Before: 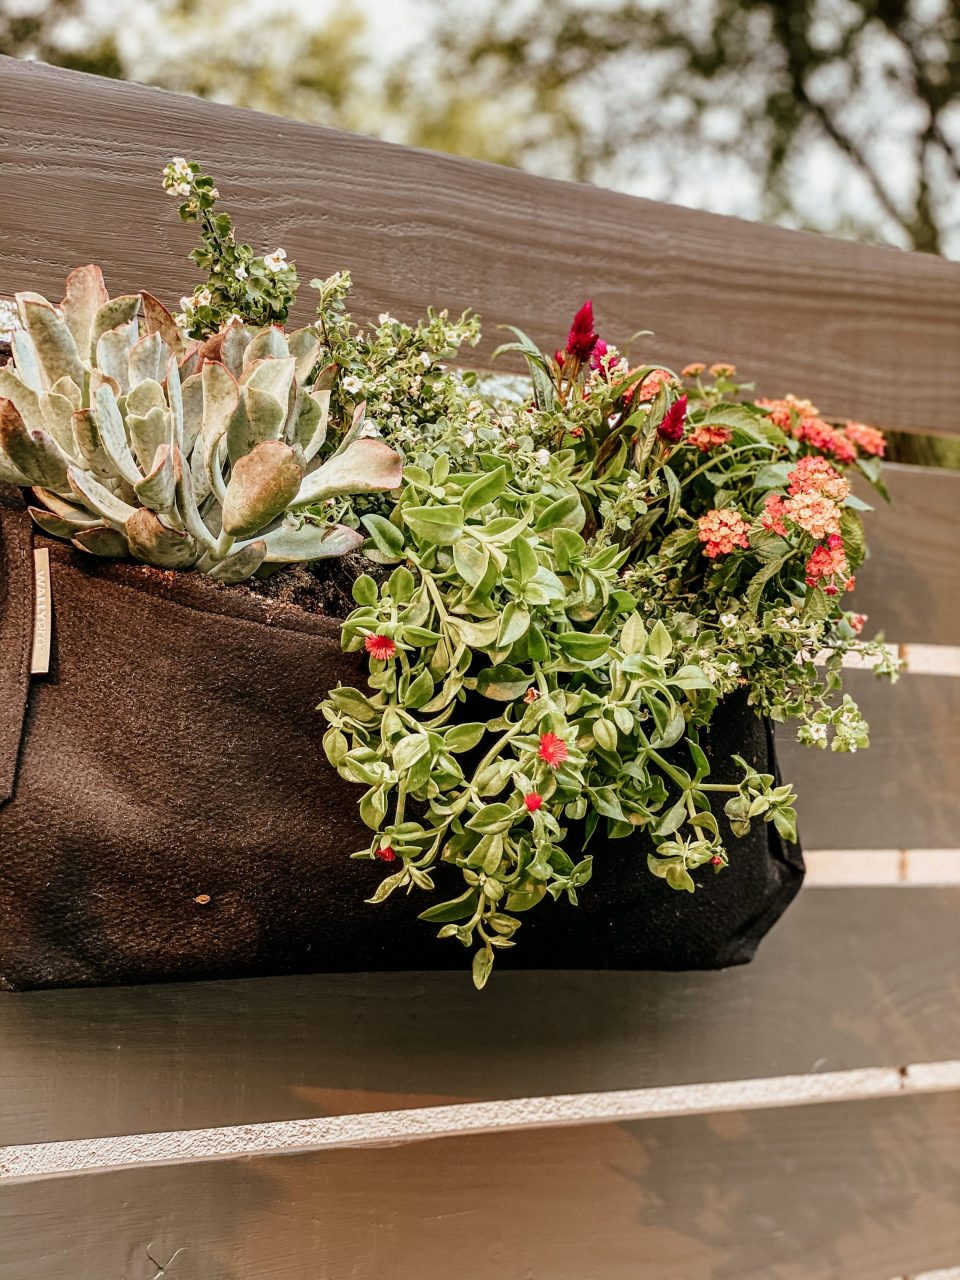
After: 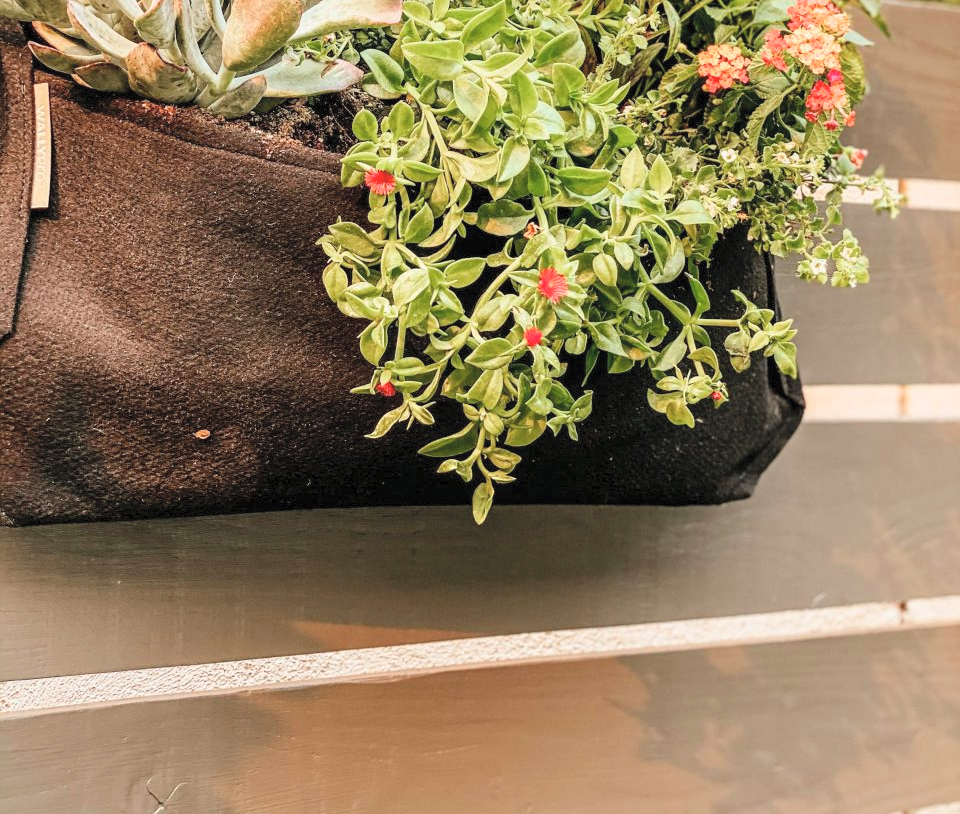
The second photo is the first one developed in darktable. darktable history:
crop and rotate: top 36.348%
contrast brightness saturation: contrast 0.101, brightness 0.292, saturation 0.136
